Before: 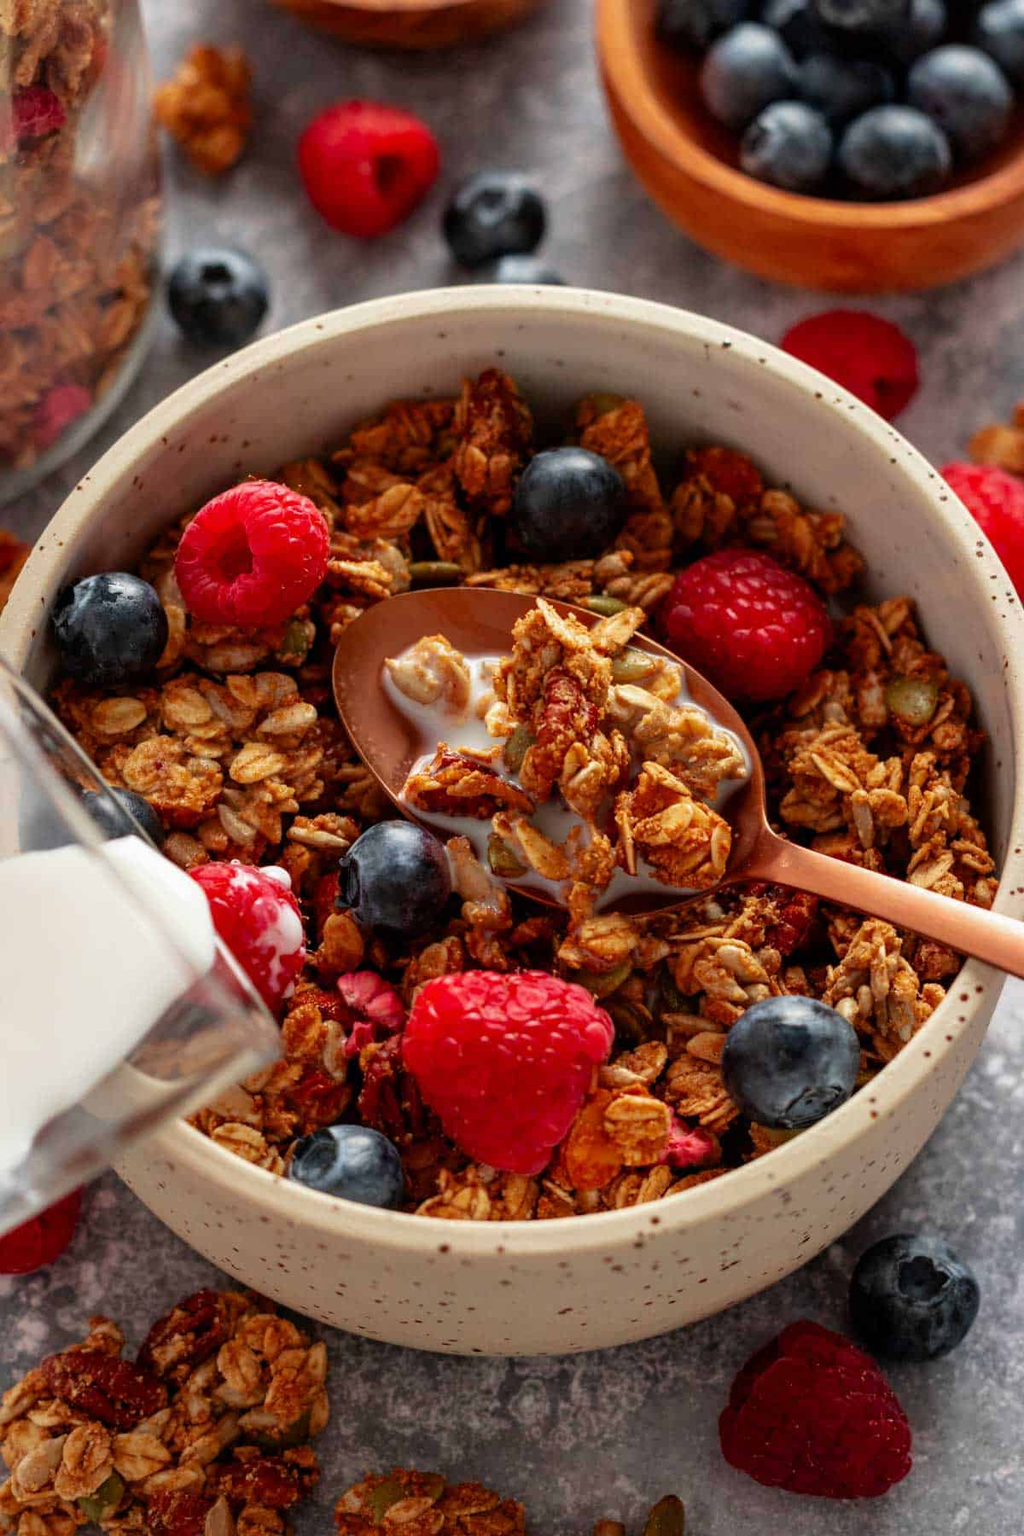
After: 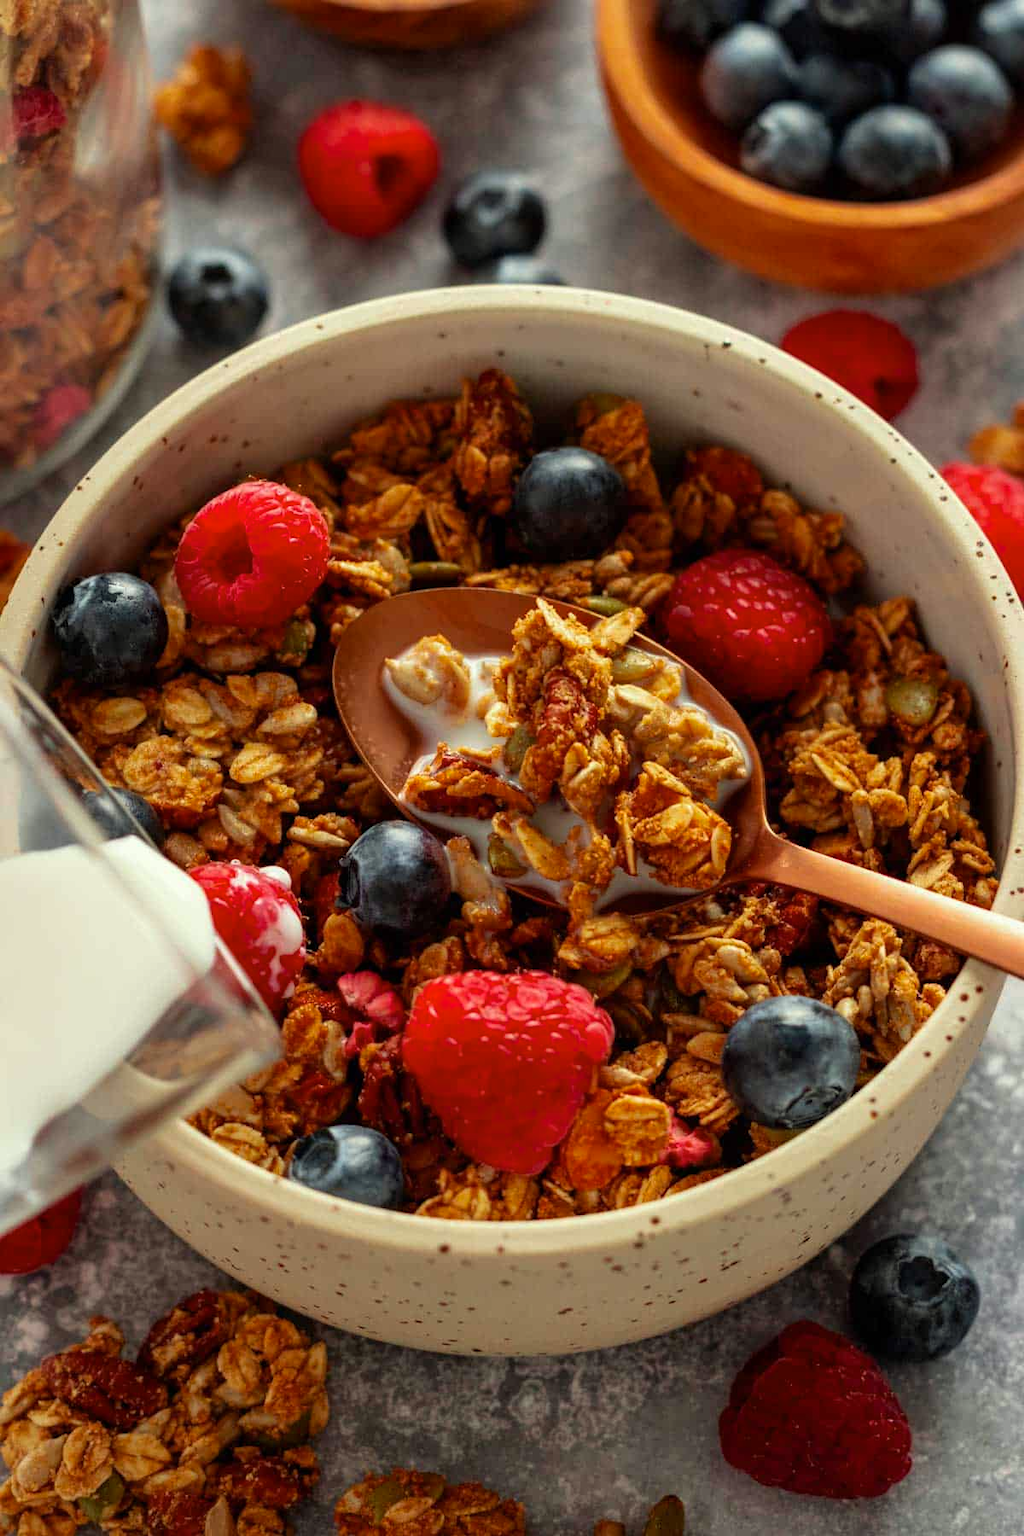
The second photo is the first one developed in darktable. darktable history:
color correction: highlights a* -4.3, highlights b* 7.27
color balance rgb: shadows lift › chroma 0.657%, shadows lift › hue 113.11°, power › hue 209.16°, linear chroma grading › shadows -7.867%, linear chroma grading › global chroma 9.682%, perceptual saturation grading › global saturation -0.048%
